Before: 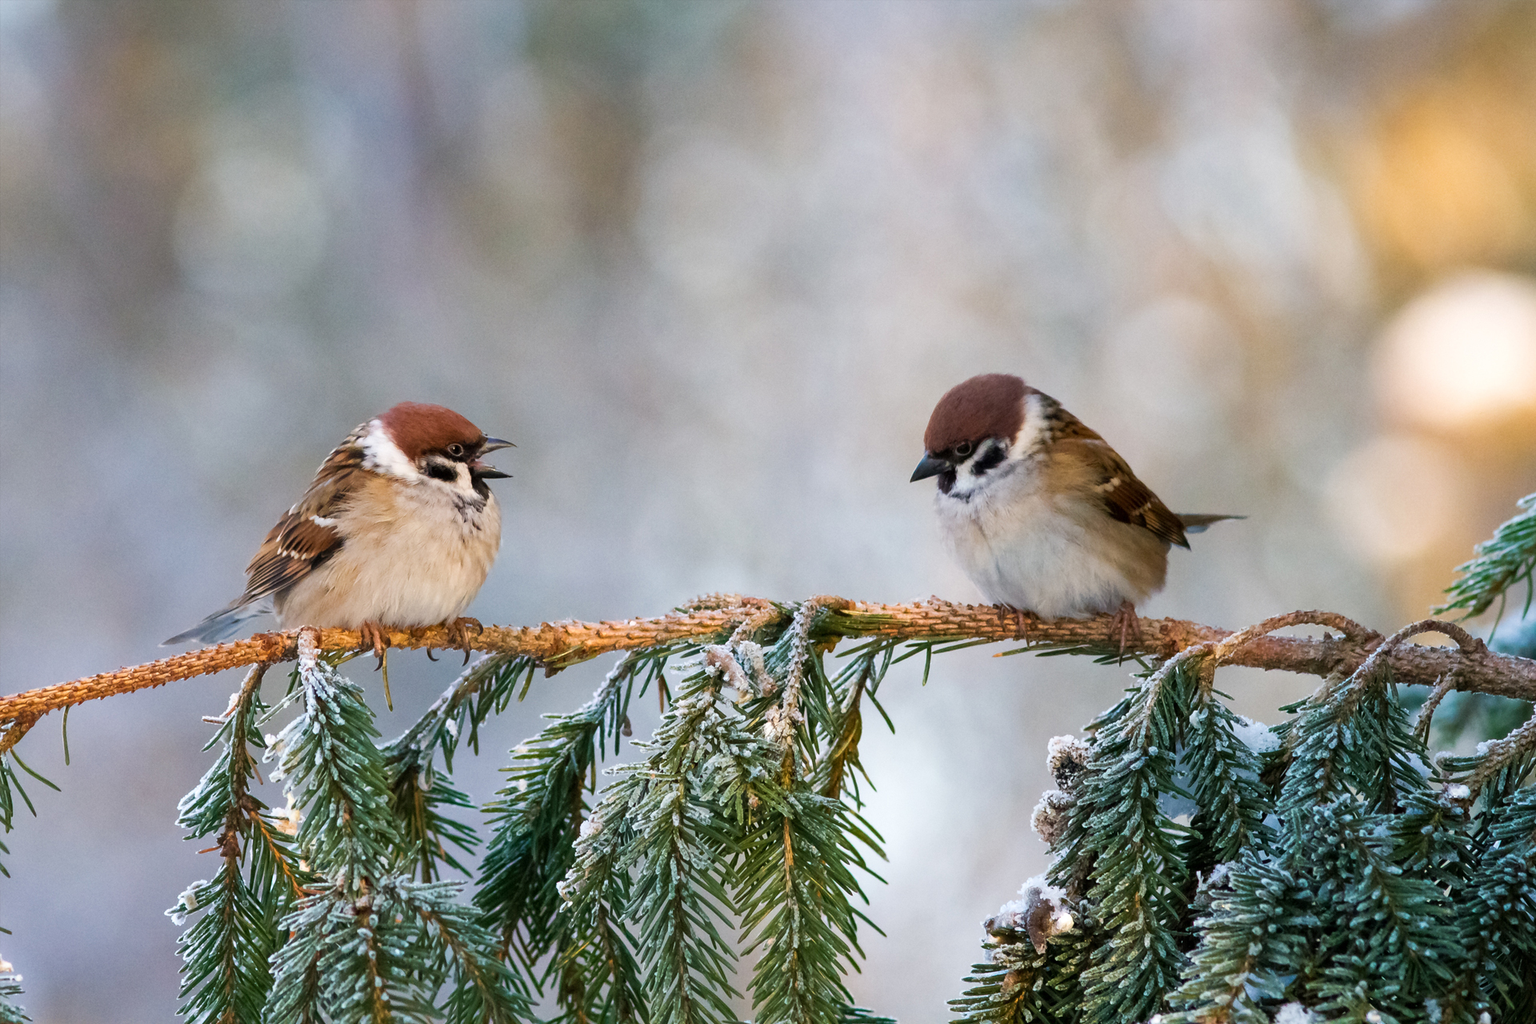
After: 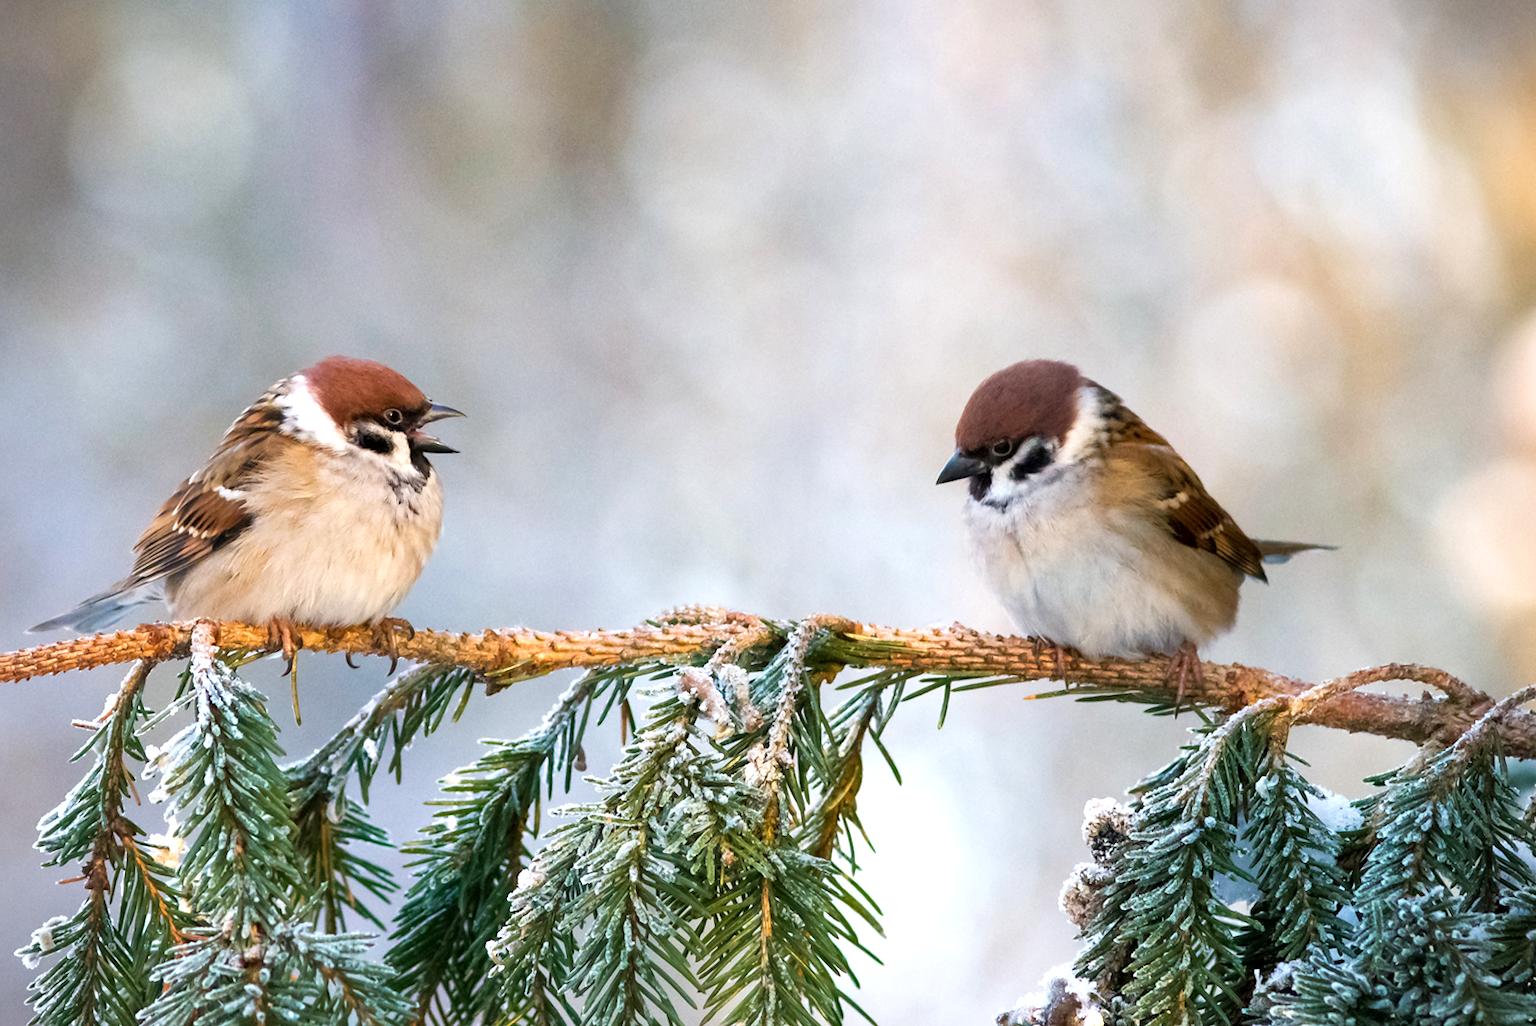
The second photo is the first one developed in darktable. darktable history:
exposure: black level correction 0.001, exposure 0.499 EV, compensate exposure bias true, compensate highlight preservation false
crop and rotate: angle -3.07°, left 5.384%, top 5.222%, right 4.72%, bottom 4.648%
vignetting: fall-off start 91.39%
